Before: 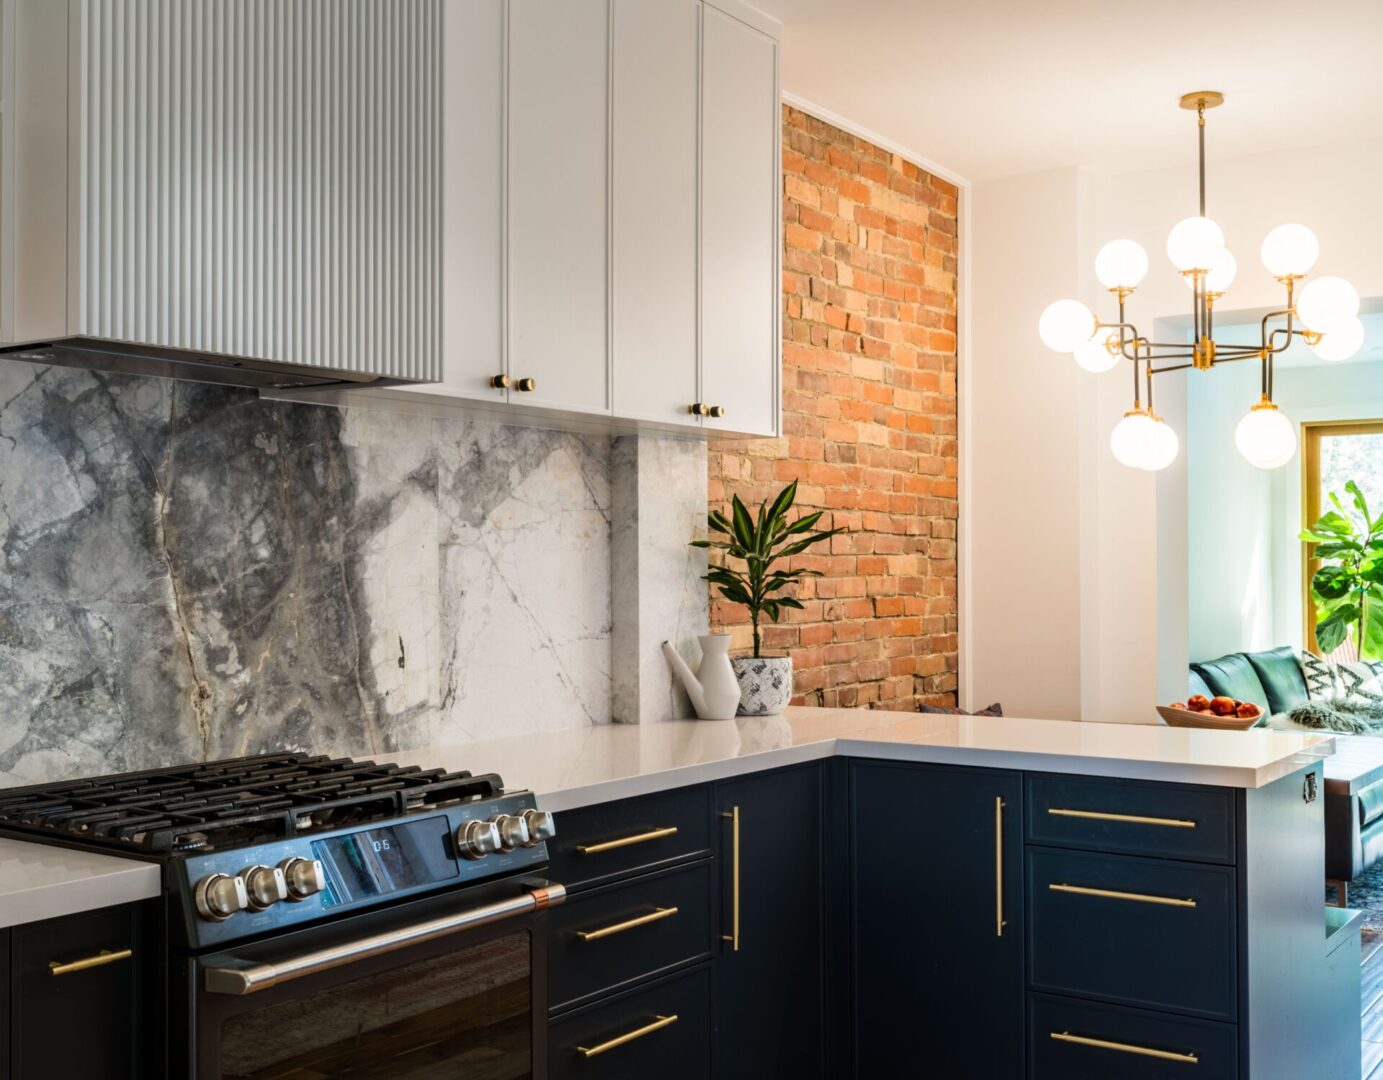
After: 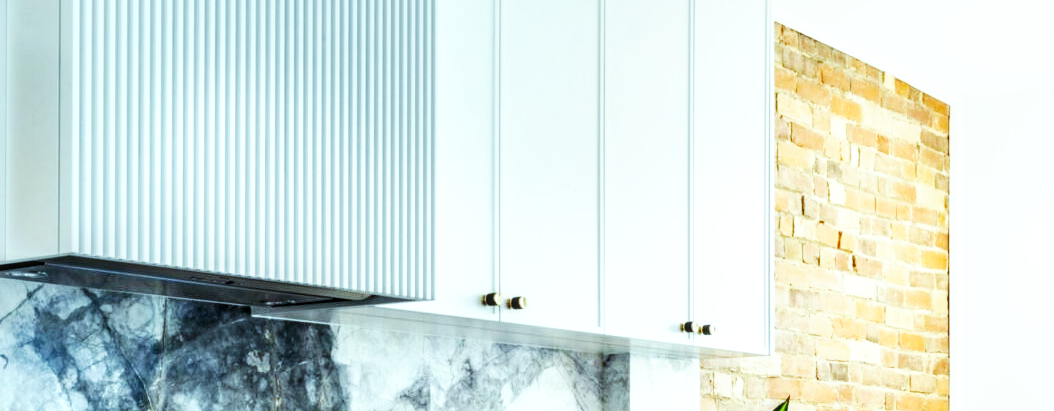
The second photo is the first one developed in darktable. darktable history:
local contrast: detail 130%
base curve: curves: ch0 [(0, 0) (0.007, 0.004) (0.027, 0.03) (0.046, 0.07) (0.207, 0.54) (0.442, 0.872) (0.673, 0.972) (1, 1)], preserve colors none
tone equalizer: on, module defaults
crop: left 0.579%, top 7.627%, right 23.167%, bottom 54.275%
exposure: compensate highlight preservation false
color balance: mode lift, gamma, gain (sRGB), lift [0.997, 0.979, 1.021, 1.011], gamma [1, 1.084, 0.916, 0.998], gain [1, 0.87, 1.13, 1.101], contrast 4.55%, contrast fulcrum 38.24%, output saturation 104.09%
color calibration: illuminant custom, x 0.368, y 0.373, temperature 4330.32 K
